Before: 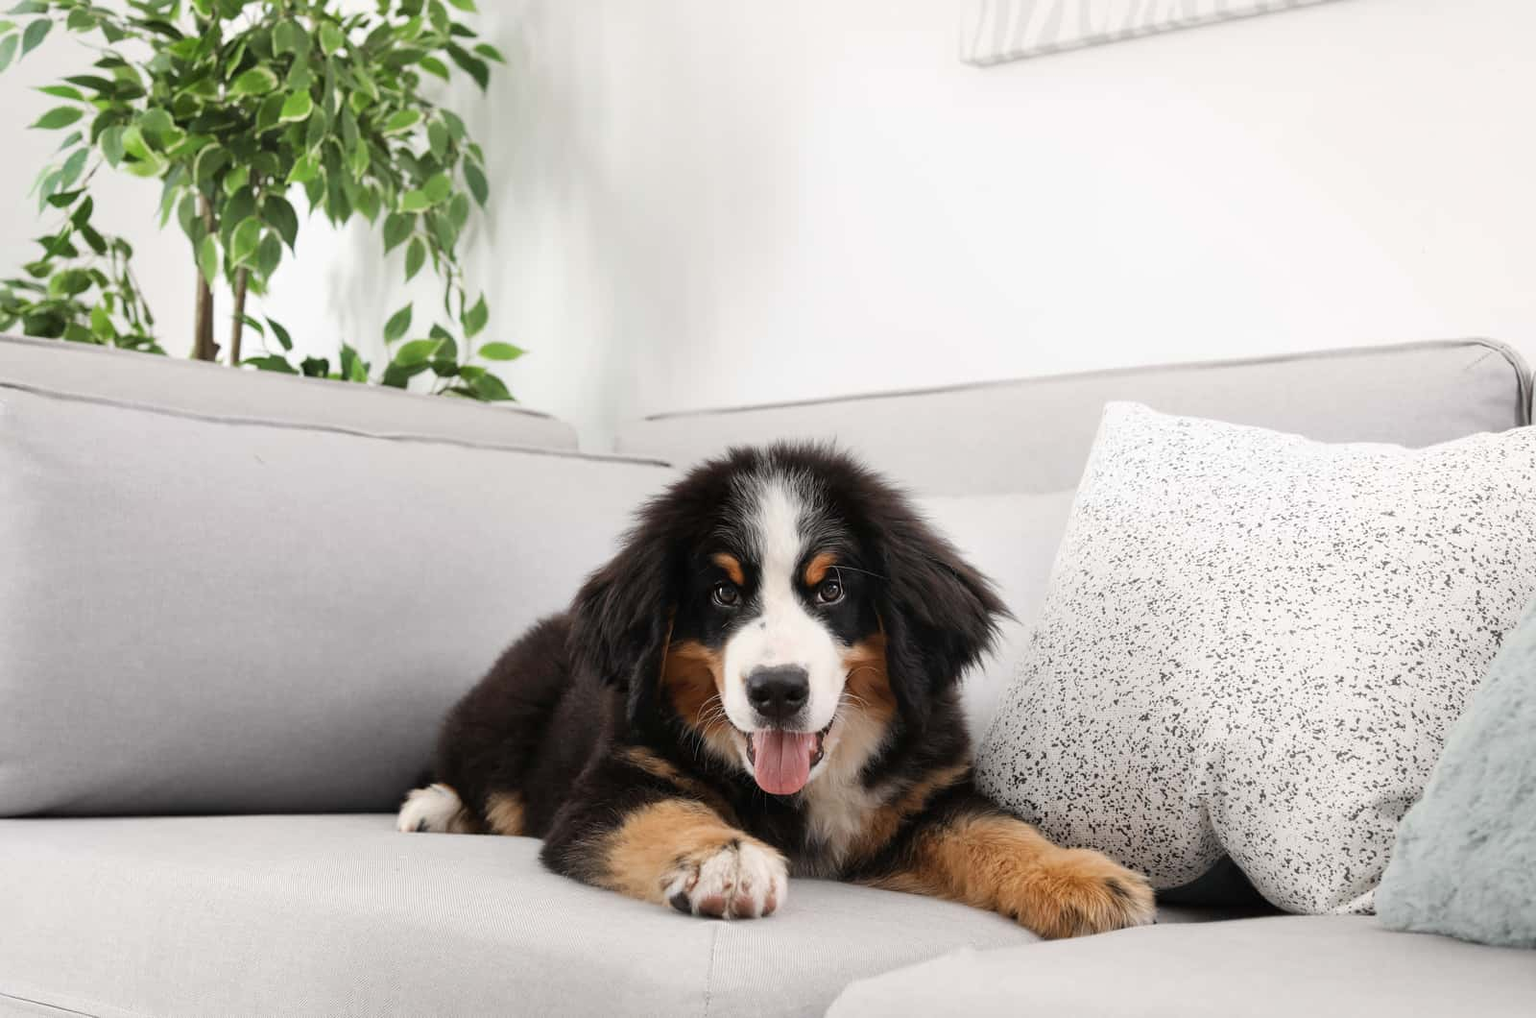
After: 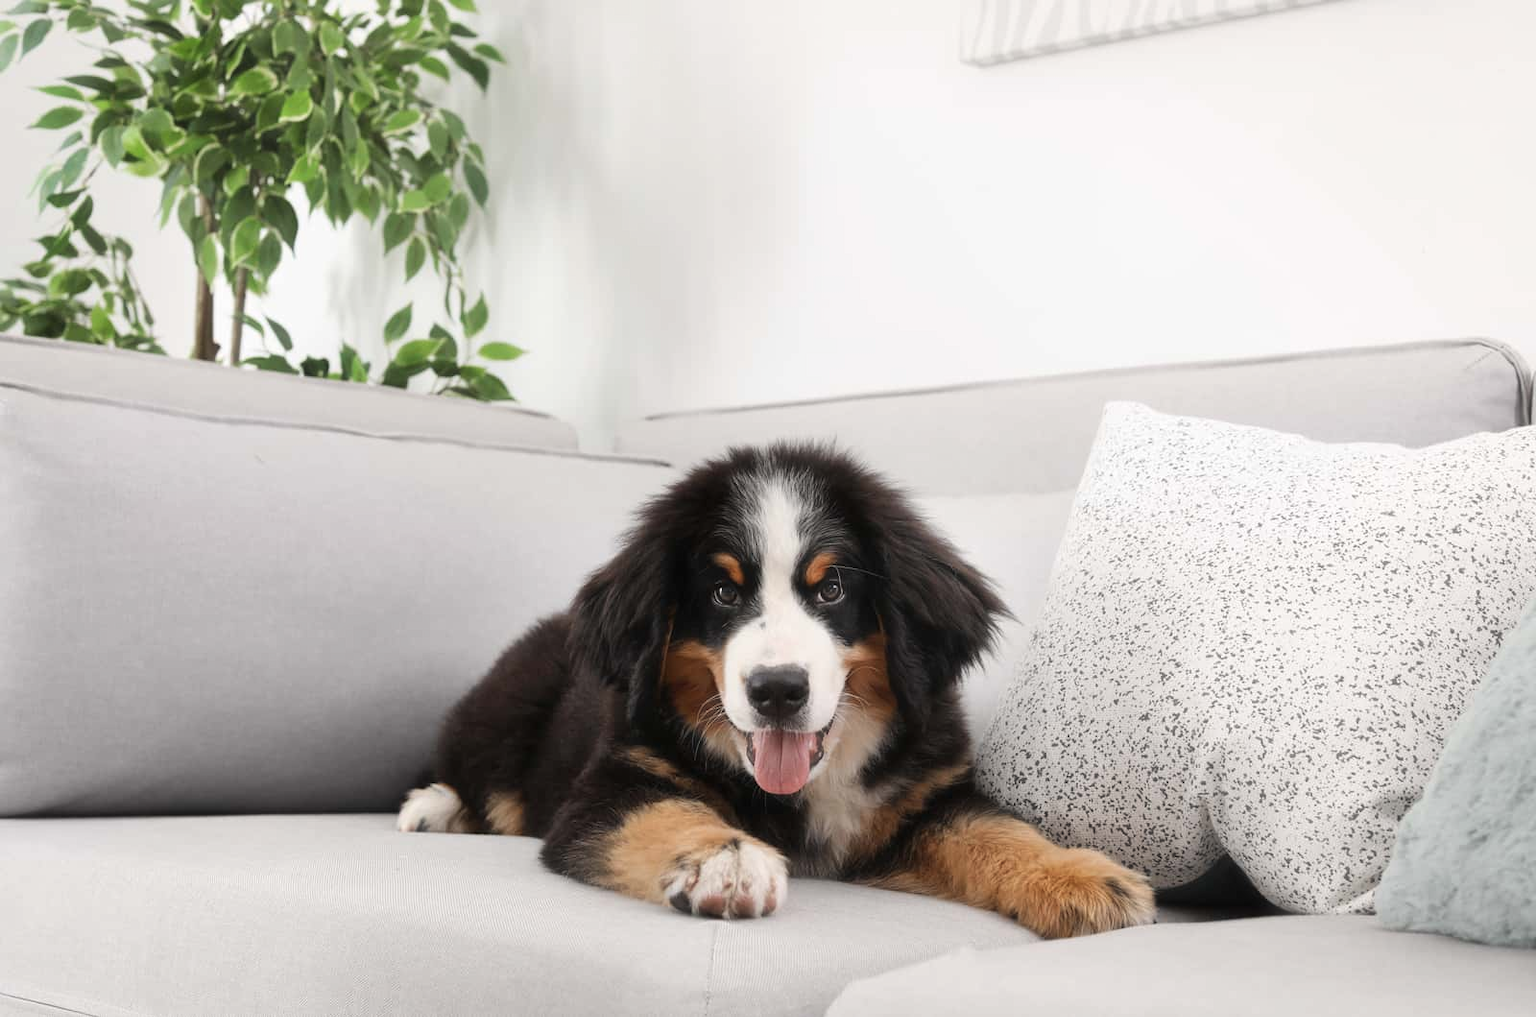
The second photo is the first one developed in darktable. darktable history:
haze removal: strength -0.112, compatibility mode true, adaptive false
